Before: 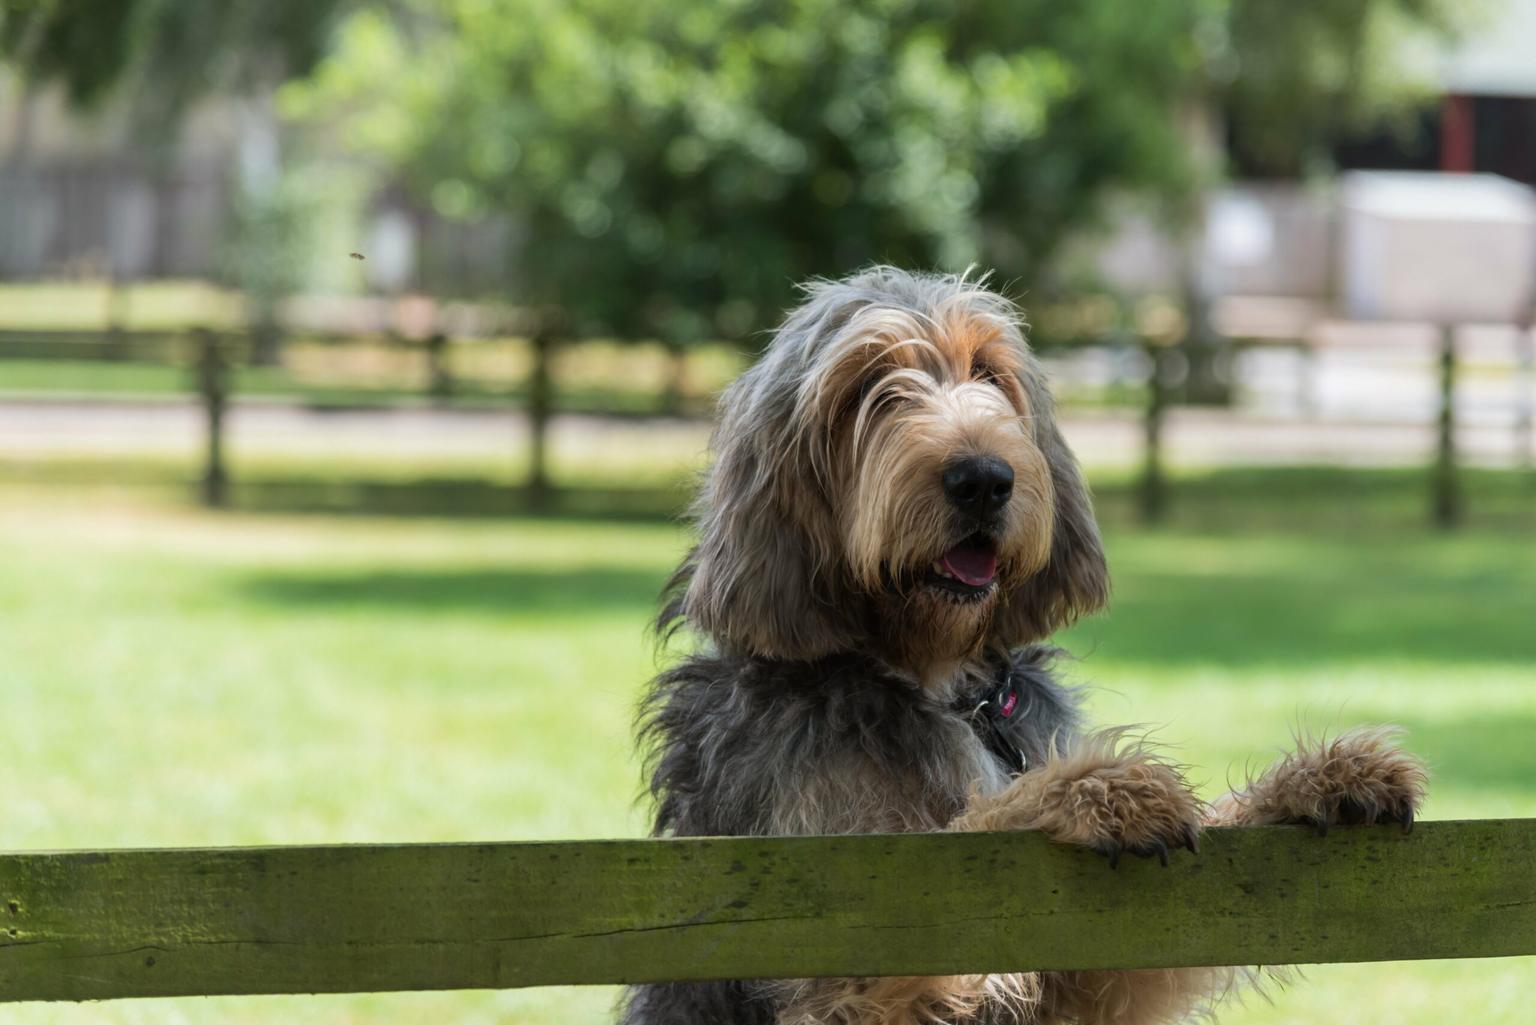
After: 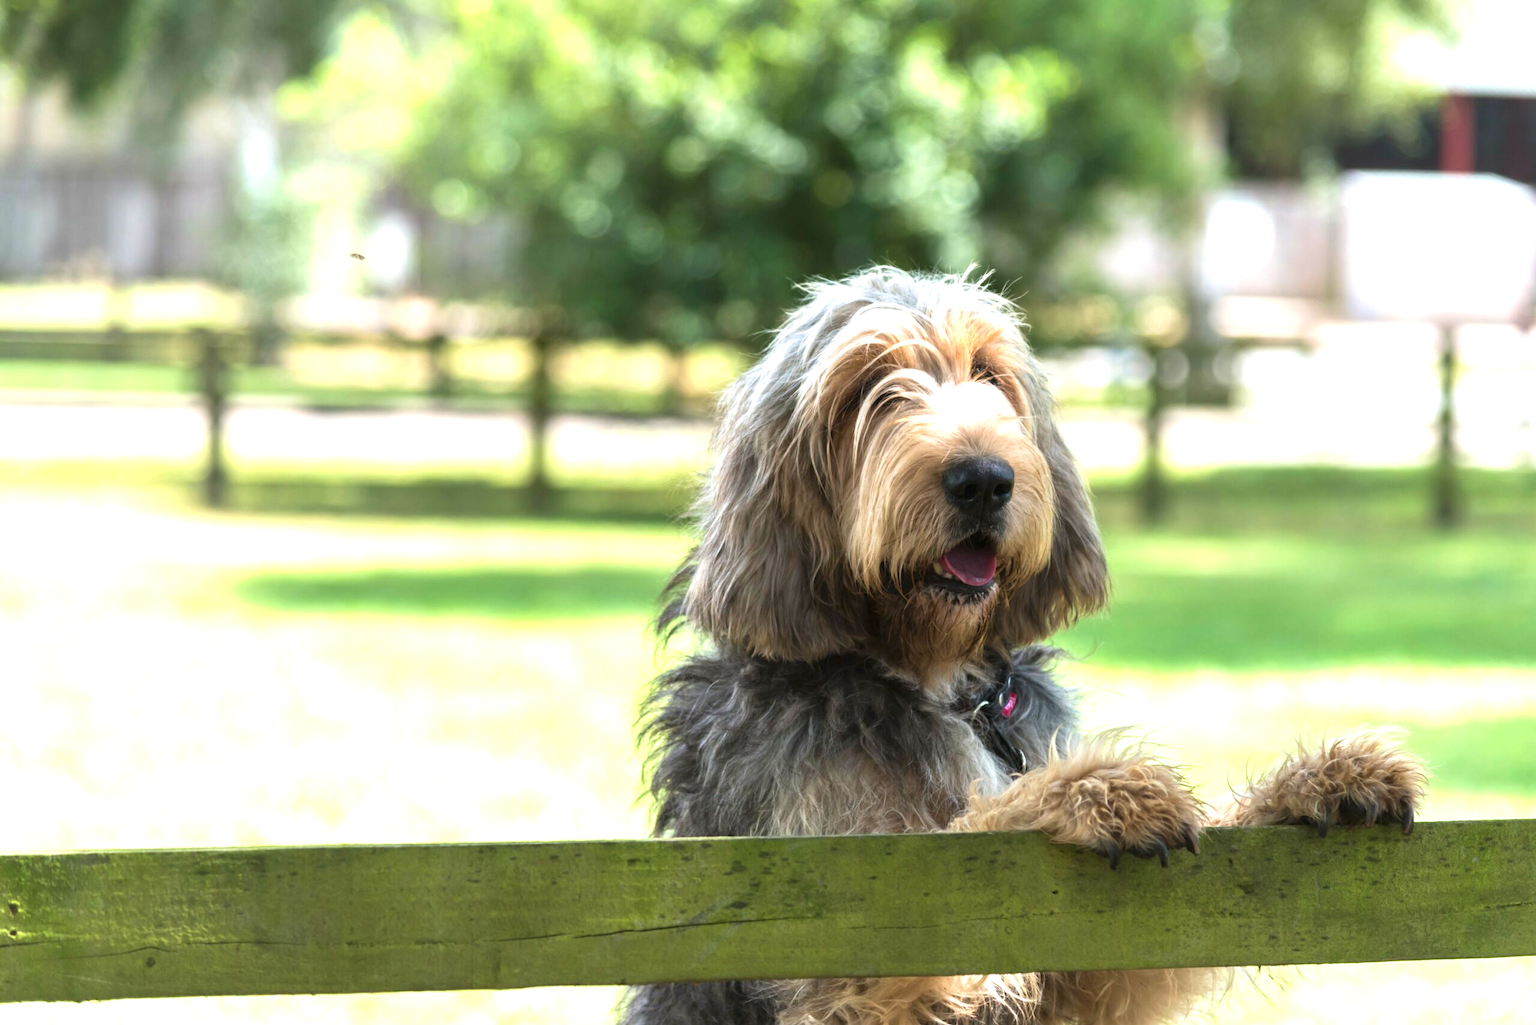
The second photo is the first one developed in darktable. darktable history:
exposure: black level correction 0, exposure 1.2 EV, compensate exposure bias true, compensate highlight preservation false
velvia: strength 9.21%
